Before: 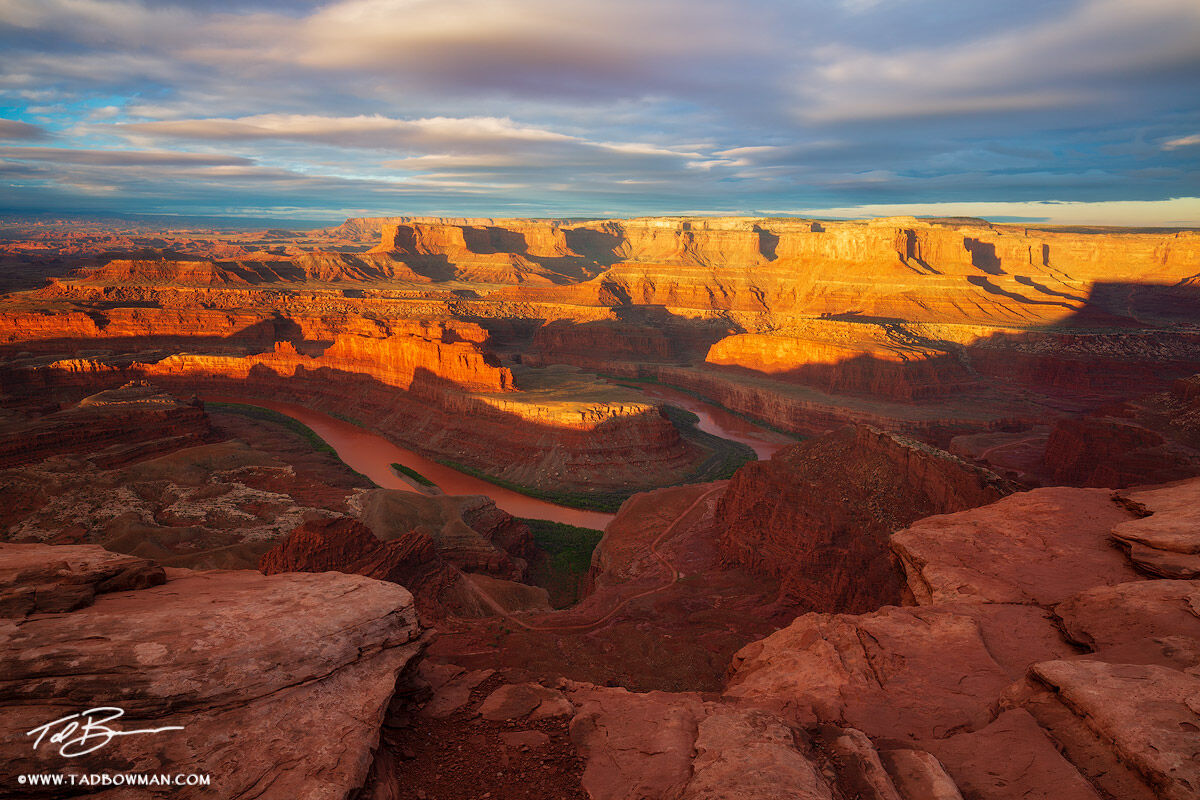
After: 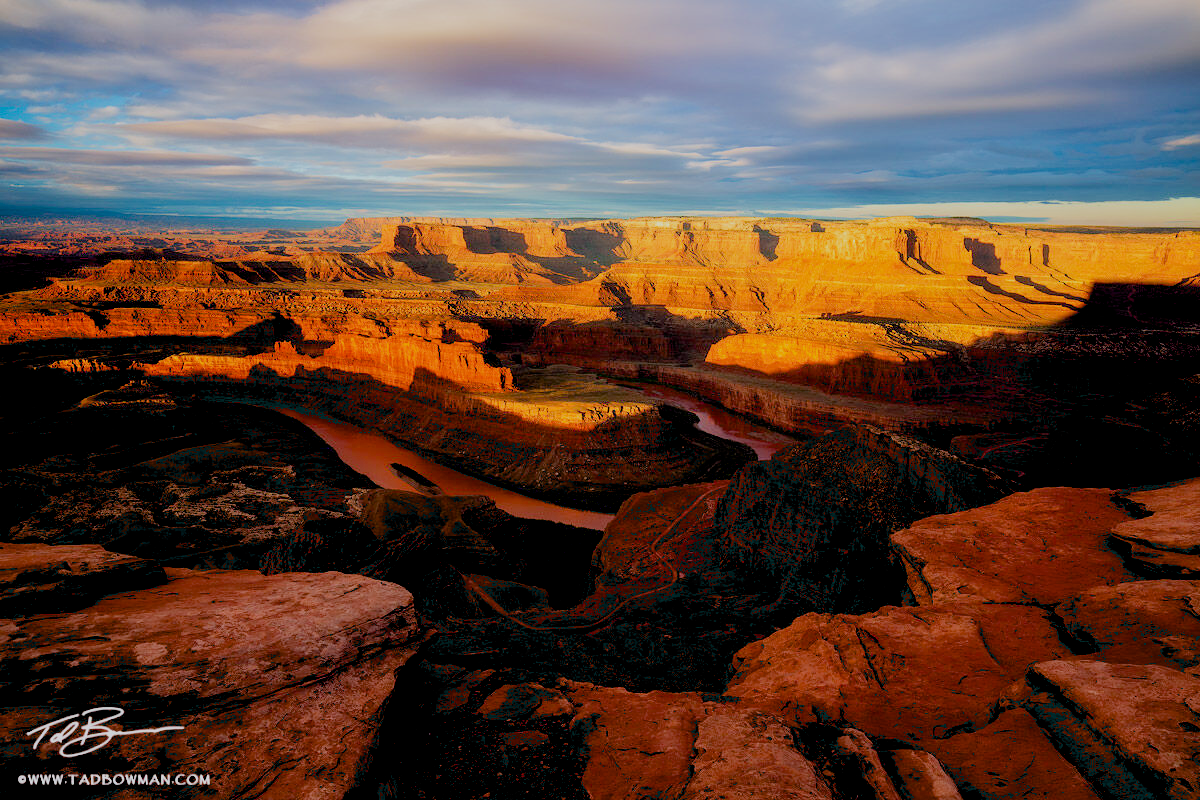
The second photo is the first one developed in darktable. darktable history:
filmic rgb: black relative exposure -6.98 EV, white relative exposure 5.63 EV, hardness 2.86
white balance: red 0.98, blue 1.034
exposure: black level correction 0.031, exposure 0.304 EV, compensate highlight preservation false
tone equalizer: on, module defaults
